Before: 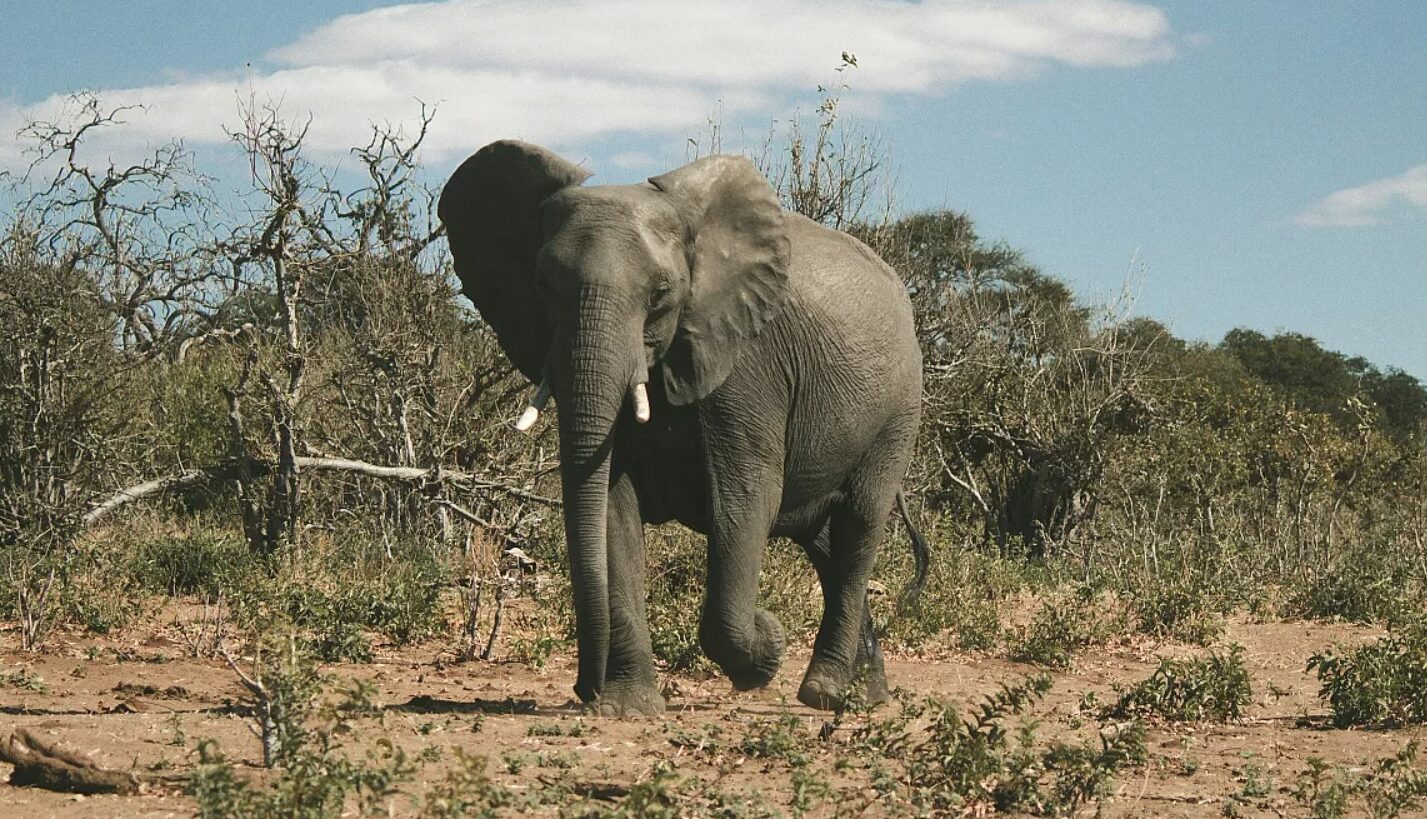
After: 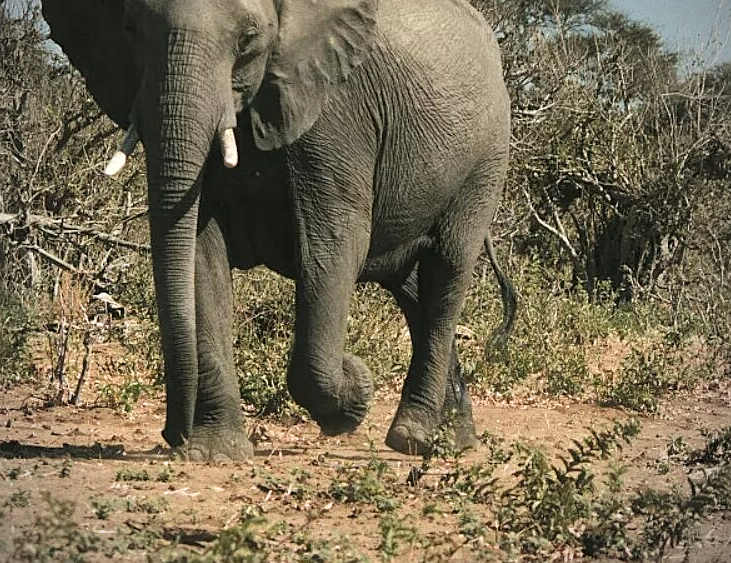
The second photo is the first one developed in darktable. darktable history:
shadows and highlights: shadows 30.11
crop and rotate: left 28.949%, top 31.222%, right 19.806%
sharpen: amount 0.209
vignetting: center (-0.031, -0.038)
tone equalizer: -8 EV -0.449 EV, -7 EV -0.373 EV, -6 EV -0.318 EV, -5 EV -0.251 EV, -3 EV 0.232 EV, -2 EV 0.344 EV, -1 EV 0.406 EV, +0 EV 0.432 EV
filmic rgb: black relative exposure -9.57 EV, white relative exposure 3.01 EV, hardness 6.1
local contrast: highlights 106%, shadows 99%, detail 119%, midtone range 0.2
